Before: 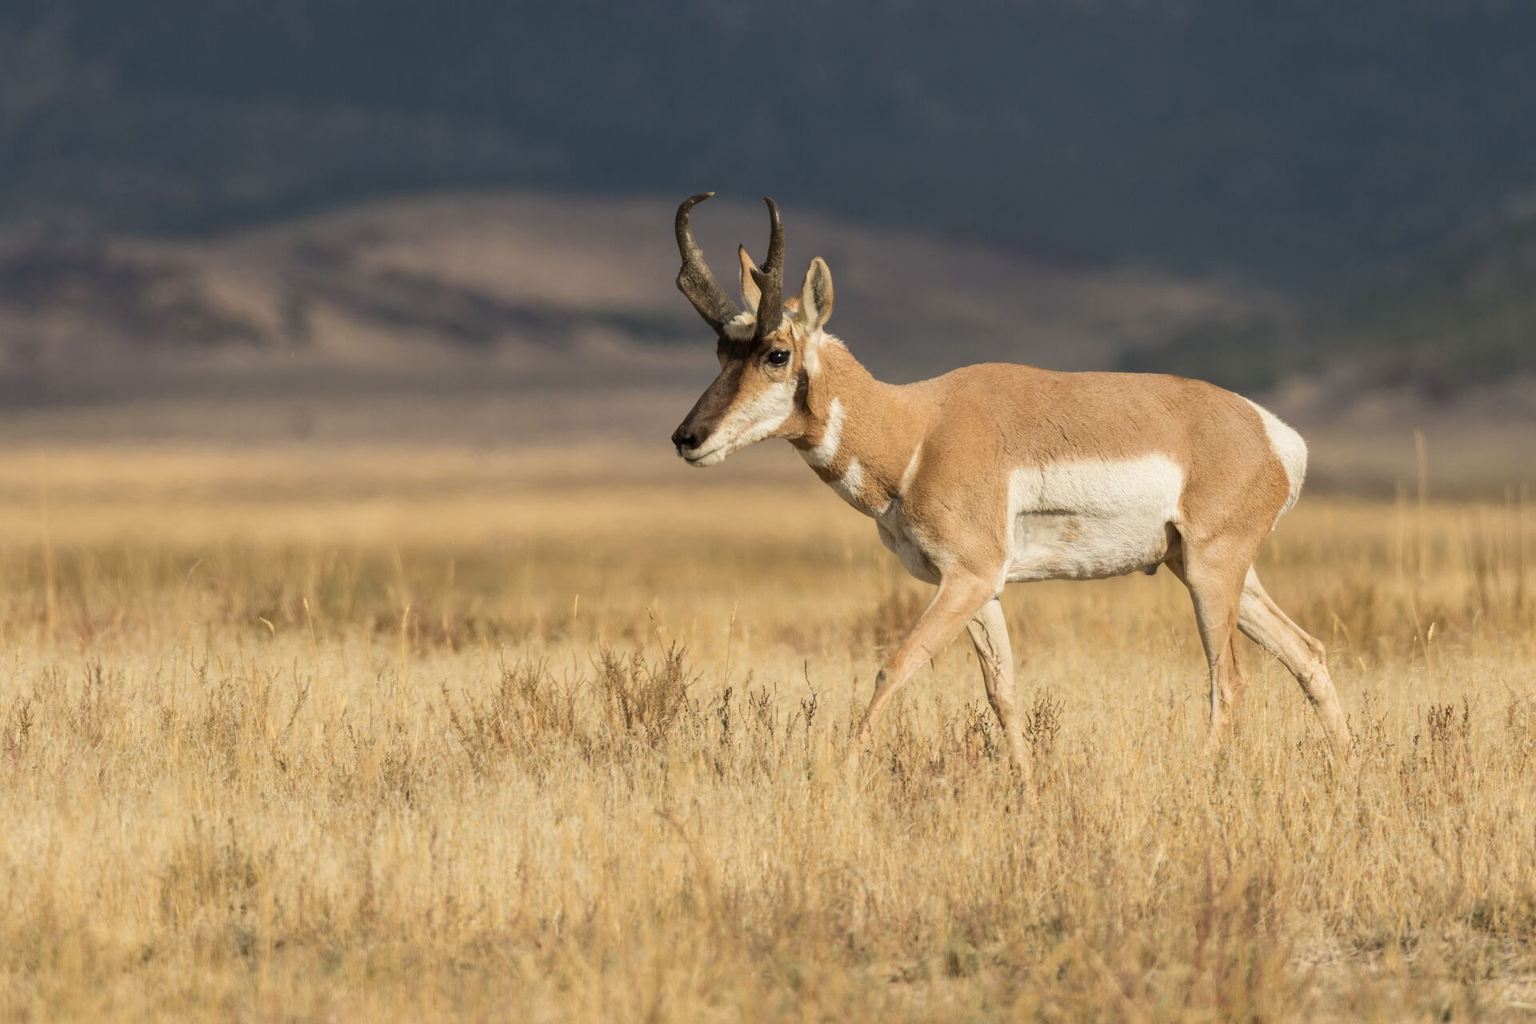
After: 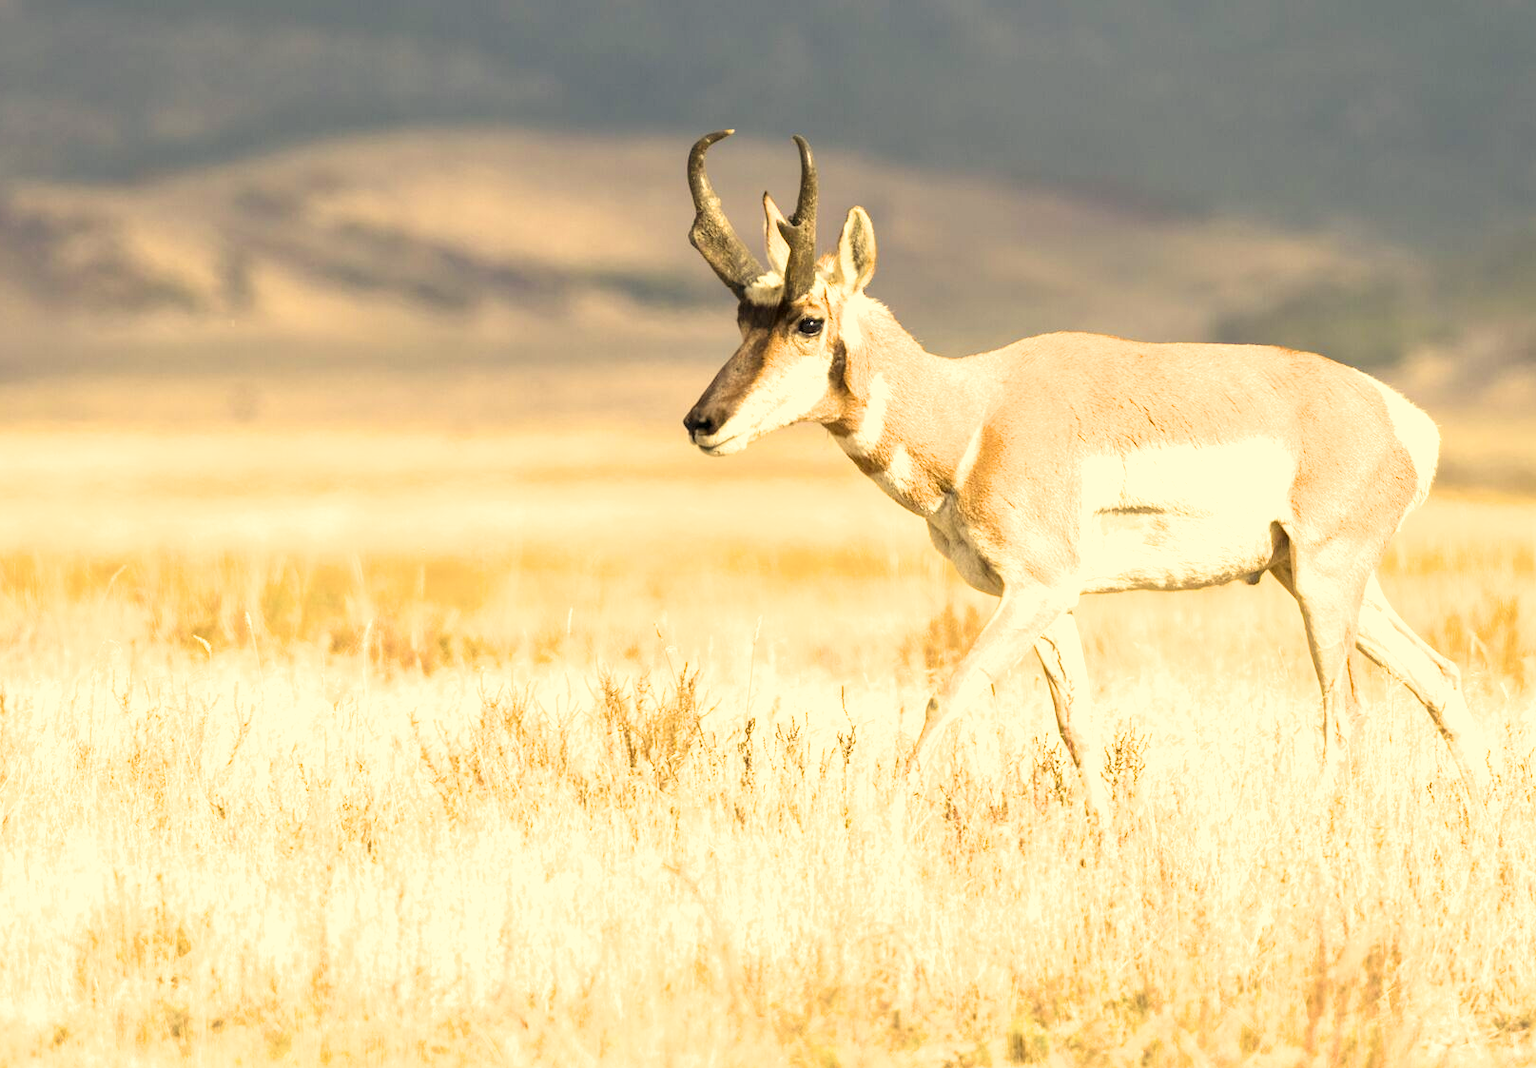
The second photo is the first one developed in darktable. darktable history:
filmic rgb: black relative exposure -11.34 EV, white relative exposure 3.25 EV, hardness 6.84
crop: left 6.313%, top 8.159%, right 9.551%, bottom 4.1%
exposure: black level correction 0, exposure 1.742 EV, compensate highlight preservation false
tone equalizer: edges refinement/feathering 500, mask exposure compensation -1.57 EV, preserve details no
color correction: highlights a* 2.7, highlights b* 22.76
